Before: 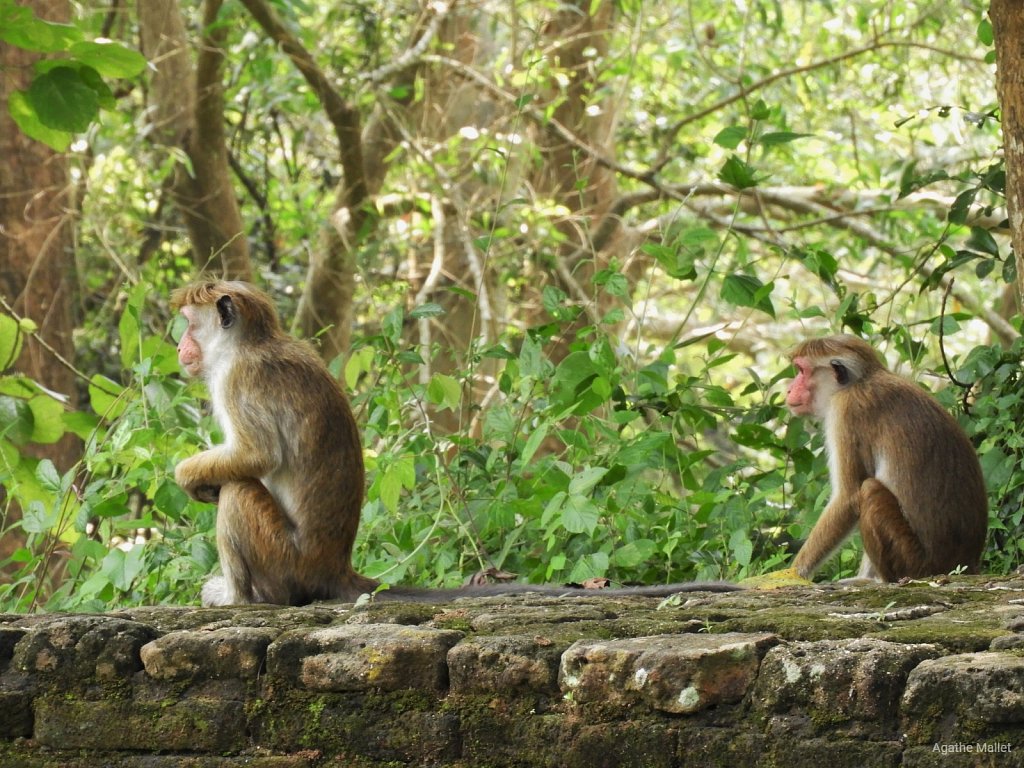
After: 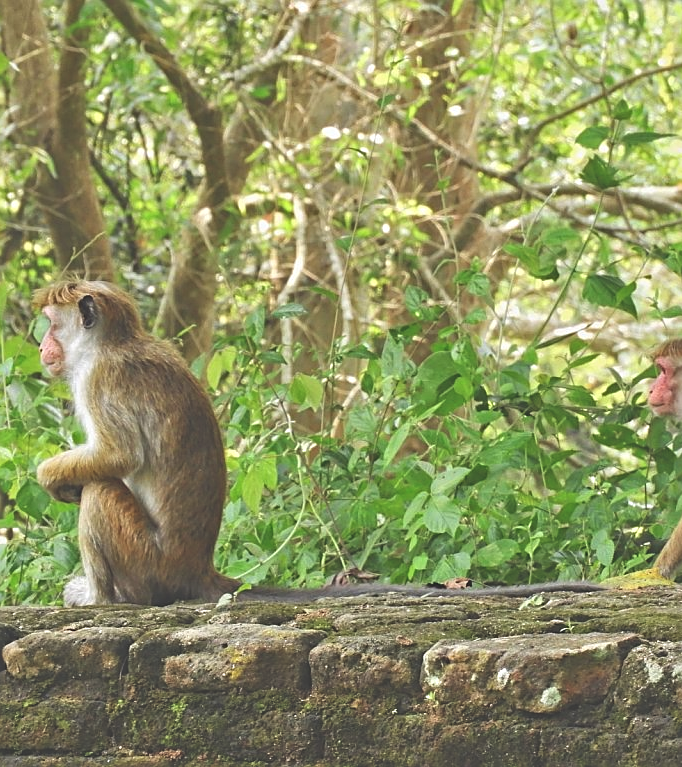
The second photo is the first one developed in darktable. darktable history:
exposure: black level correction -0.025, exposure -0.117 EV, compensate highlight preservation false
crop and rotate: left 13.537%, right 19.796%
haze removal: compatibility mode true, adaptive false
sharpen: on, module defaults
tone equalizer: -8 EV 1 EV, -7 EV 1 EV, -6 EV 1 EV, -5 EV 1 EV, -4 EV 1 EV, -3 EV 0.75 EV, -2 EV 0.5 EV, -1 EV 0.25 EV
